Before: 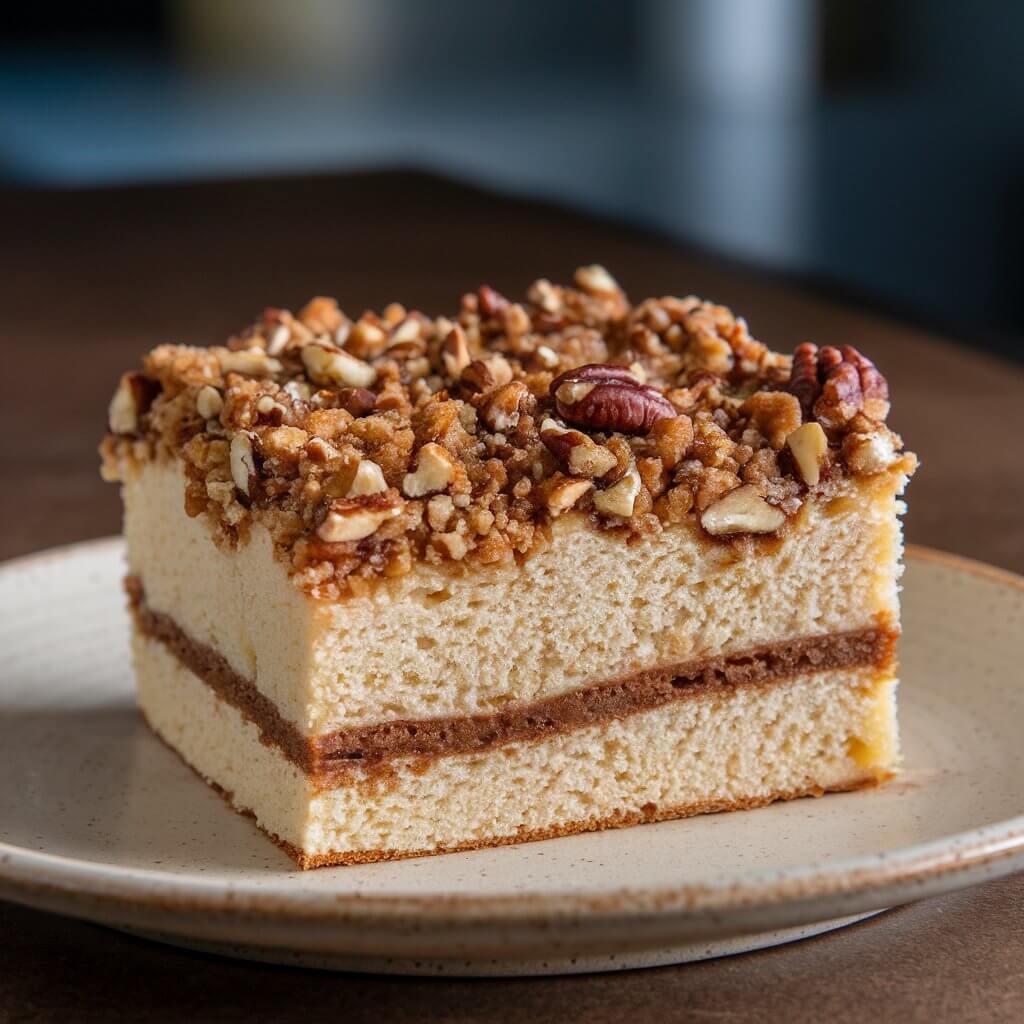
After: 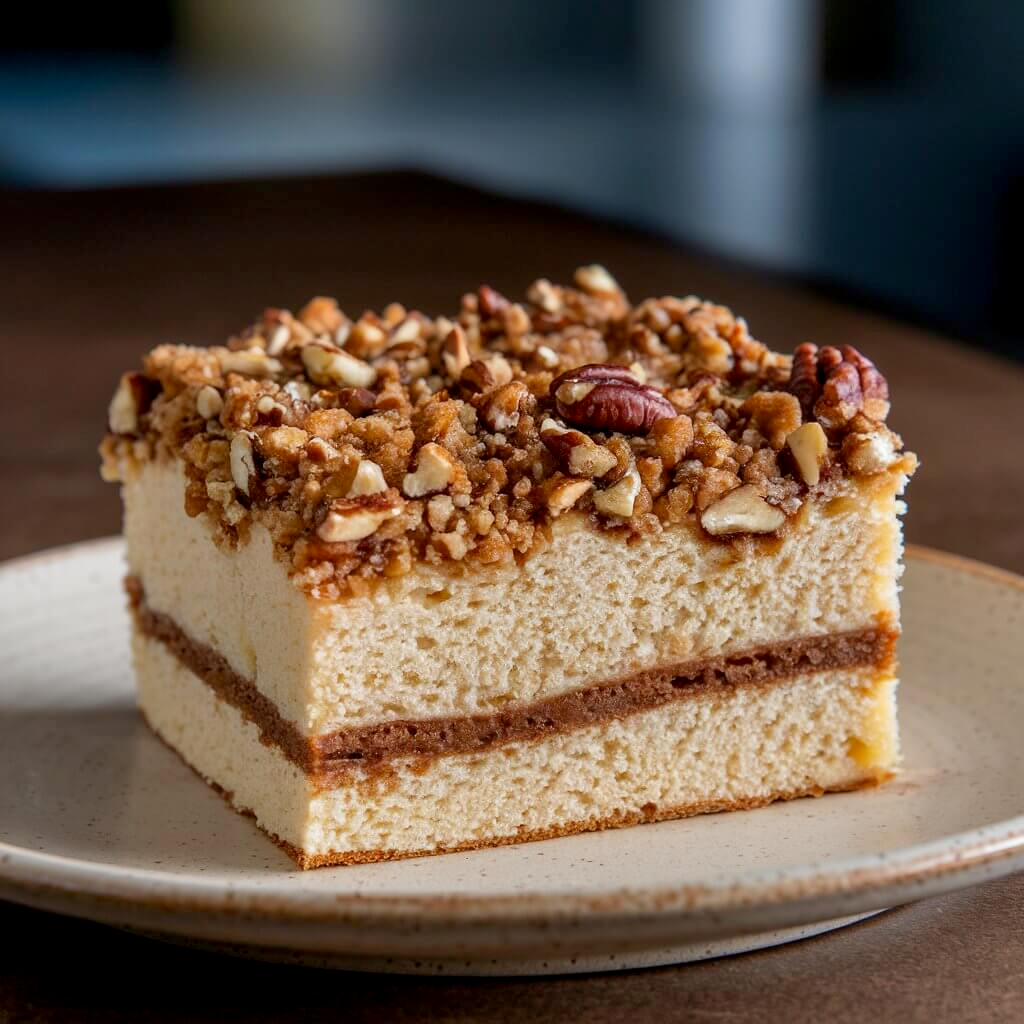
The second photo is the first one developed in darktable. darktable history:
exposure: black level correction 0.005, exposure 0.003 EV, compensate highlight preservation false
